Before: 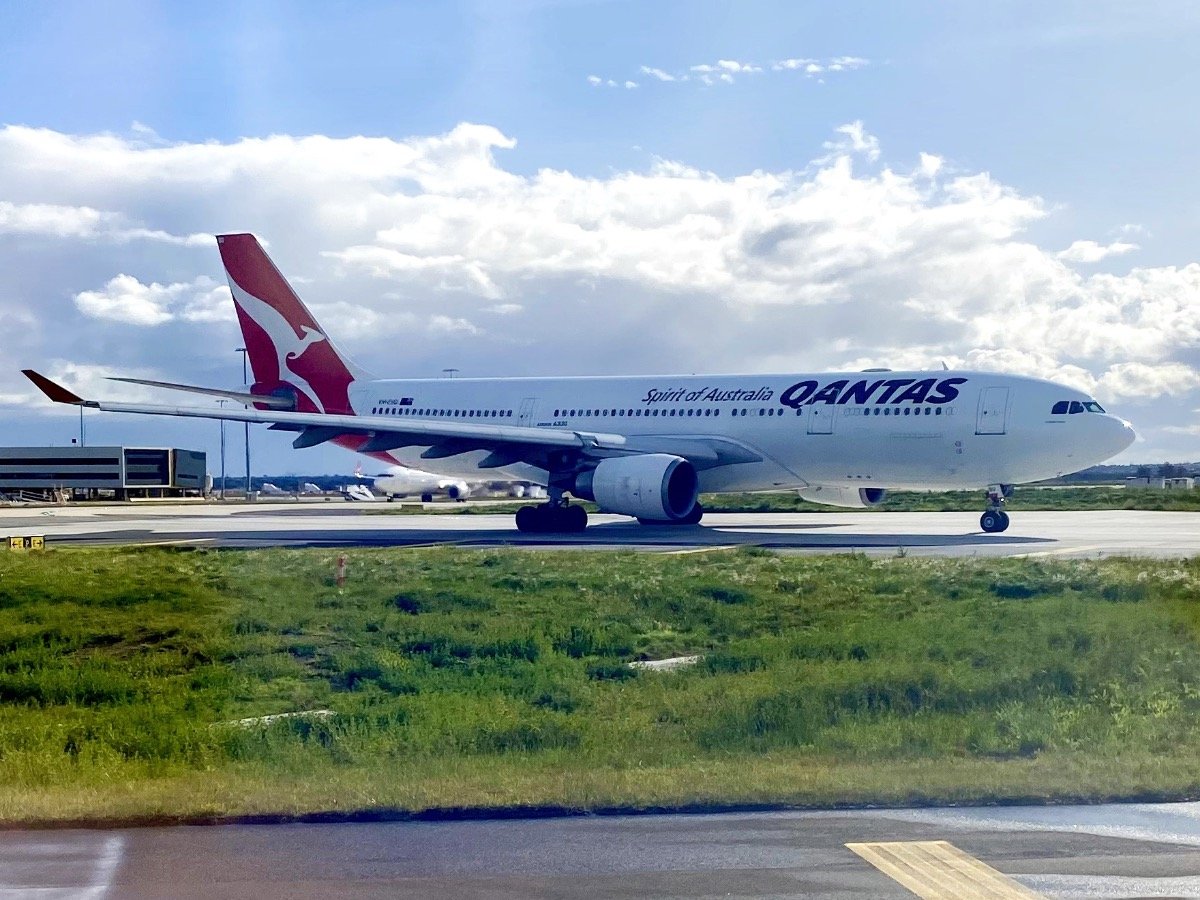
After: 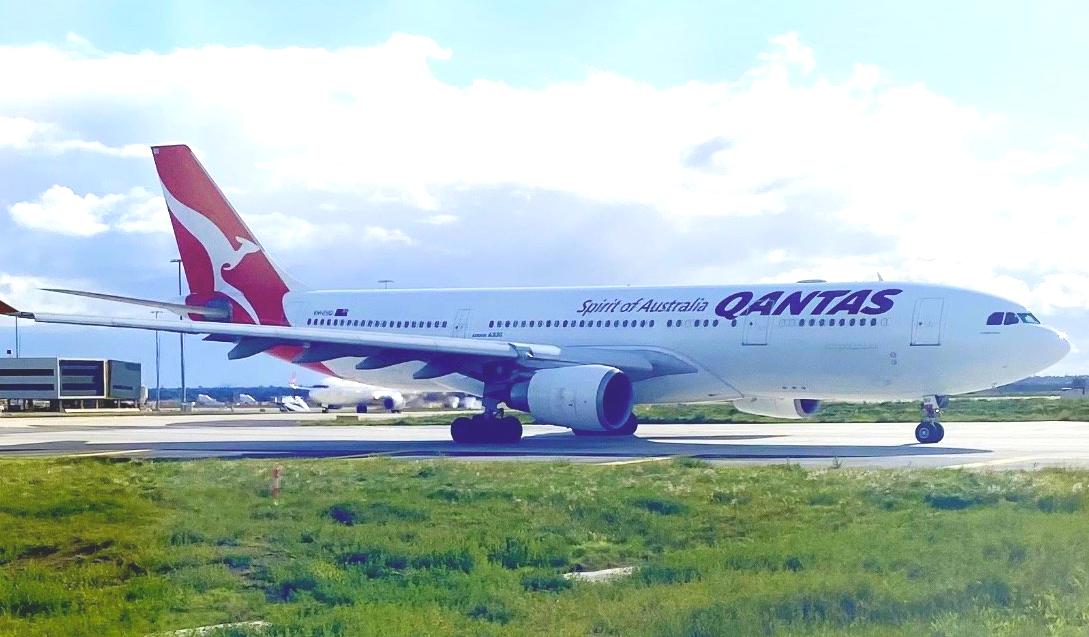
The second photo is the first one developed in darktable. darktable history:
exposure: black level correction 0, exposure 0.696 EV, compensate exposure bias true, compensate highlight preservation false
local contrast: detail 69%
crop: left 5.45%, top 9.949%, right 3.764%, bottom 19.17%
base curve: curves: ch0 [(0, 0) (0.283, 0.295) (1, 1)], preserve colors none
